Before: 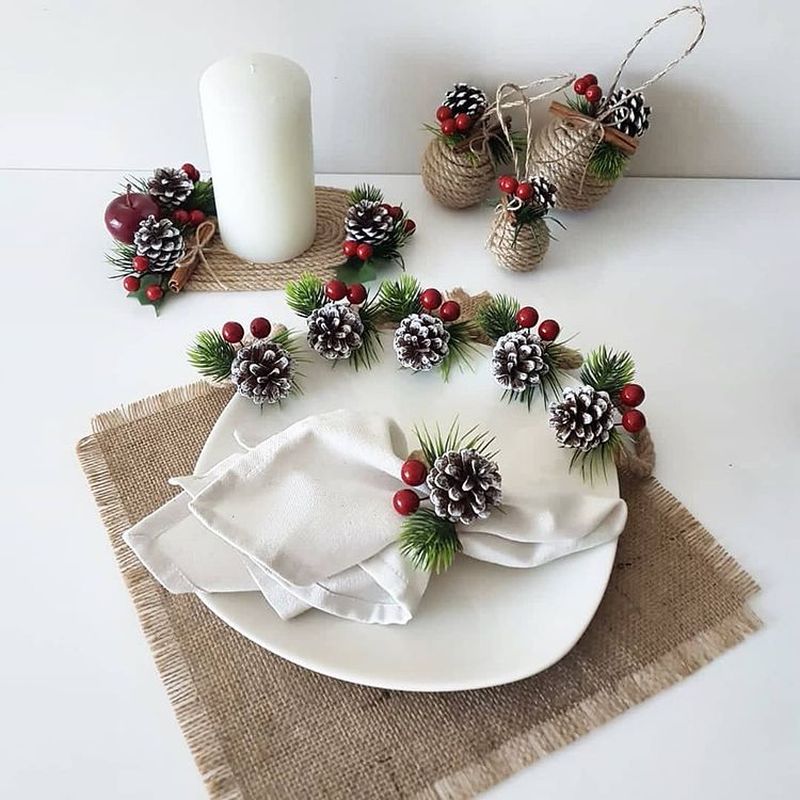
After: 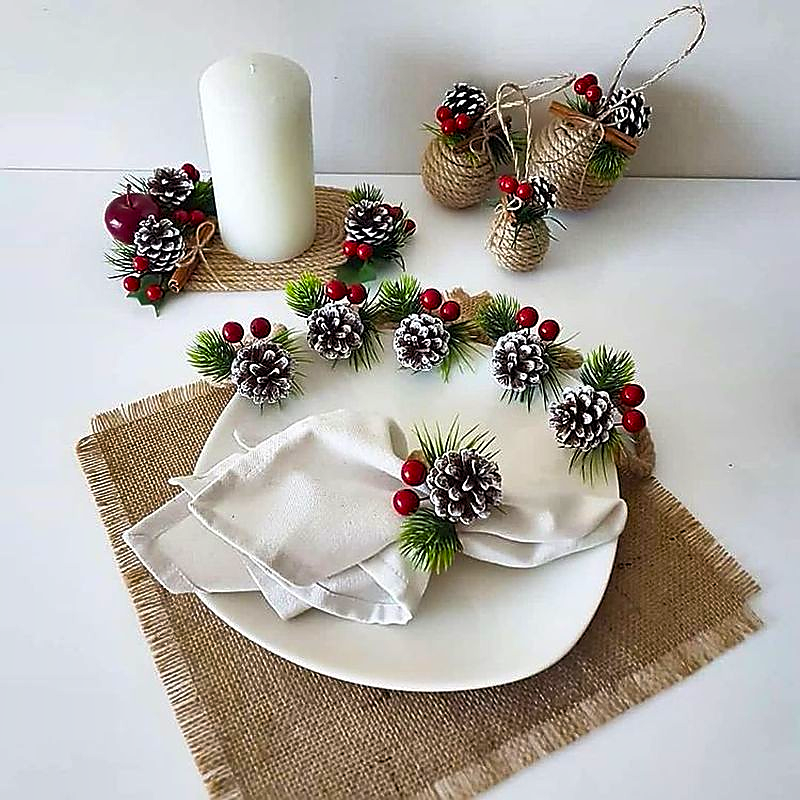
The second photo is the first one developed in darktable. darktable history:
color balance rgb: linear chroma grading › global chroma 15%, perceptual saturation grading › global saturation 30%
sharpen: radius 1.4, amount 1.25, threshold 0.7
shadows and highlights: low approximation 0.01, soften with gaussian
